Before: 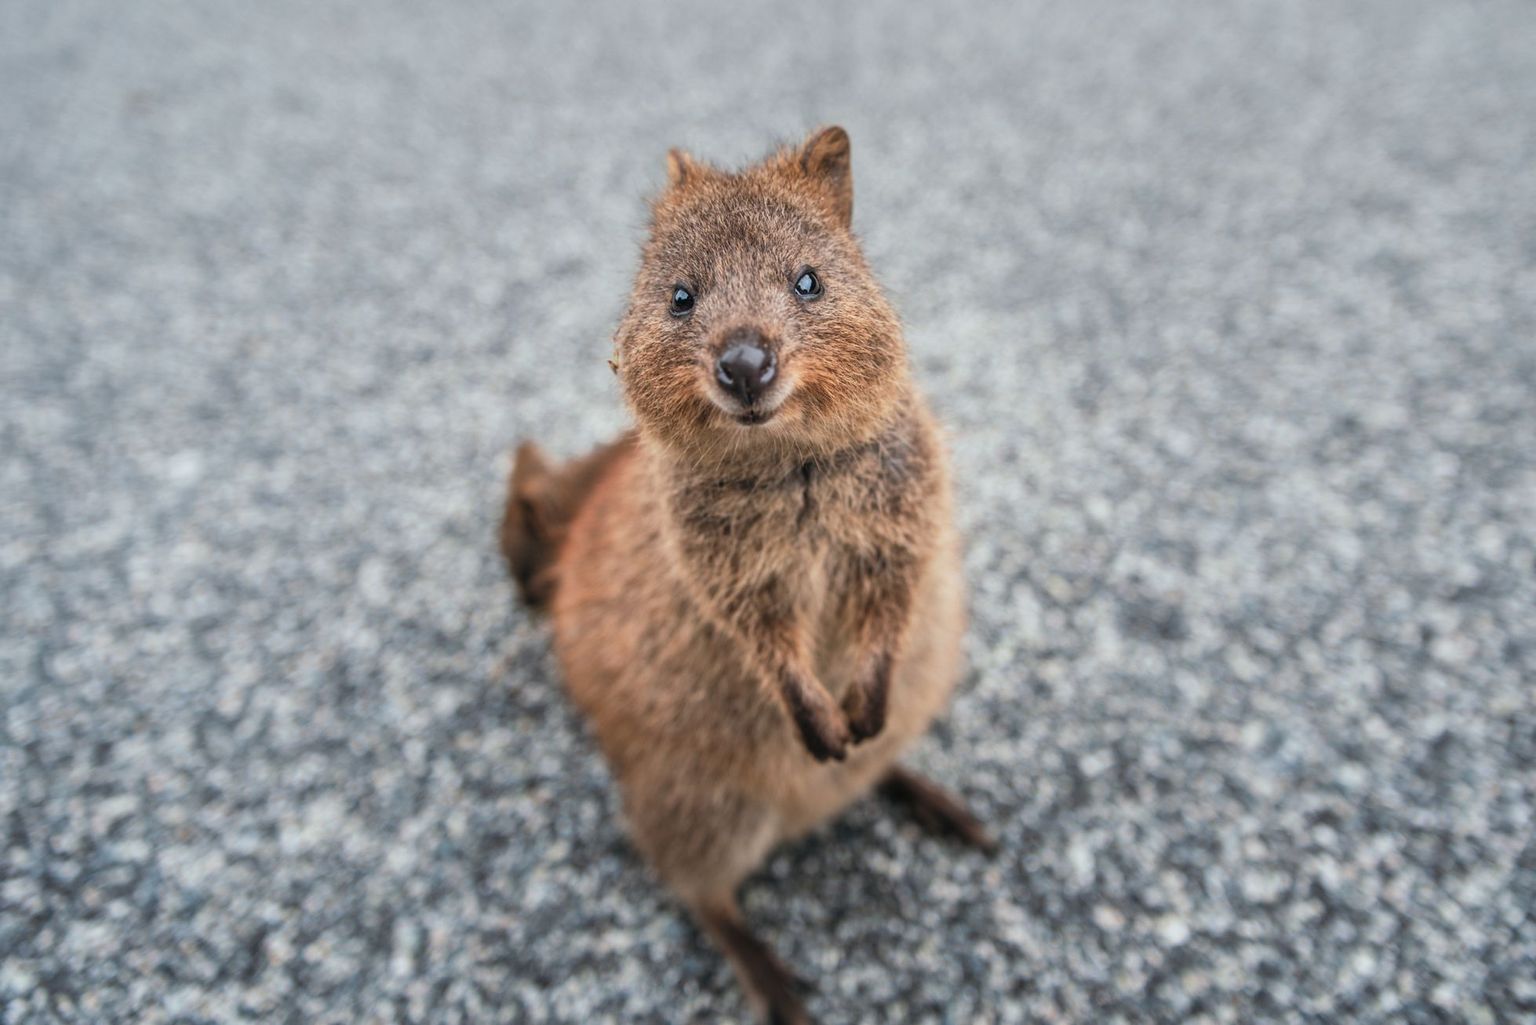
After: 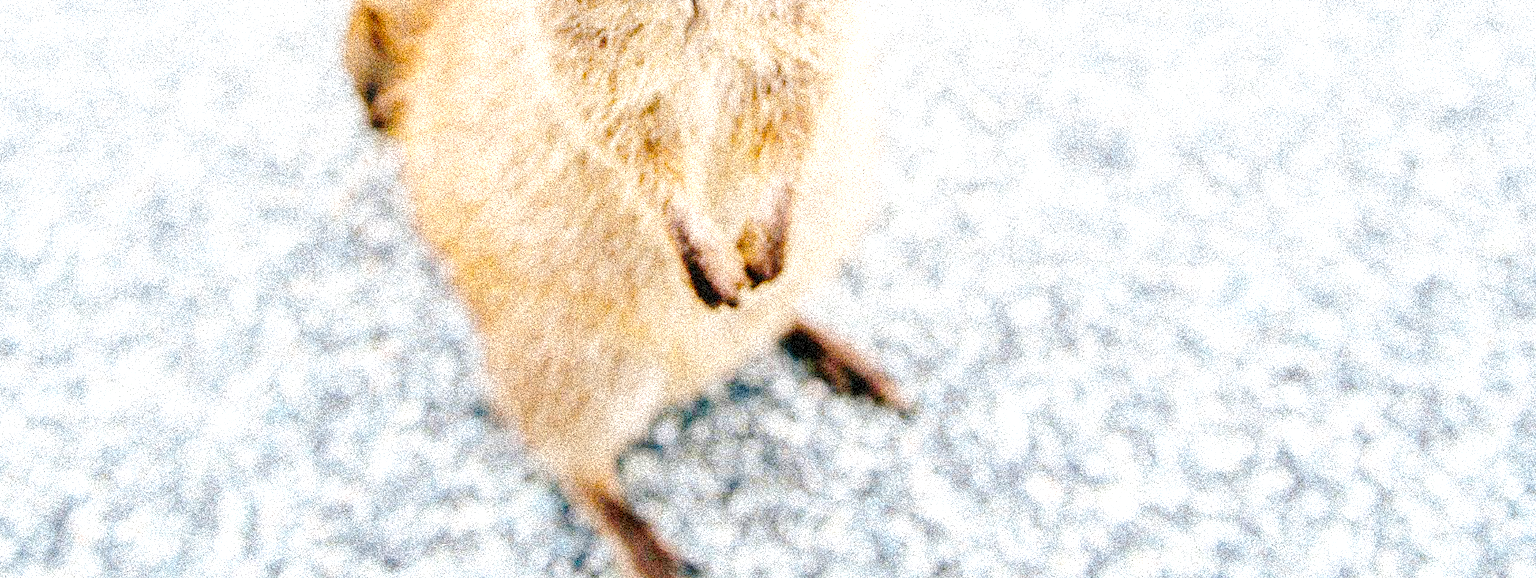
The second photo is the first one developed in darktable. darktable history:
grain: coarseness 3.75 ISO, strength 100%, mid-tones bias 0%
exposure: black level correction 0, exposure 1.675 EV, compensate exposure bias true, compensate highlight preservation false
crop and rotate: left 13.306%, top 48.129%, bottom 2.928%
color balance rgb: perceptual saturation grading › global saturation 25%, perceptual brilliance grading › mid-tones 10%, perceptual brilliance grading › shadows 15%, global vibrance 20%
base curve: curves: ch0 [(0, 0) (0.036, 0.01) (0.123, 0.254) (0.258, 0.504) (0.507, 0.748) (1, 1)], preserve colors none
